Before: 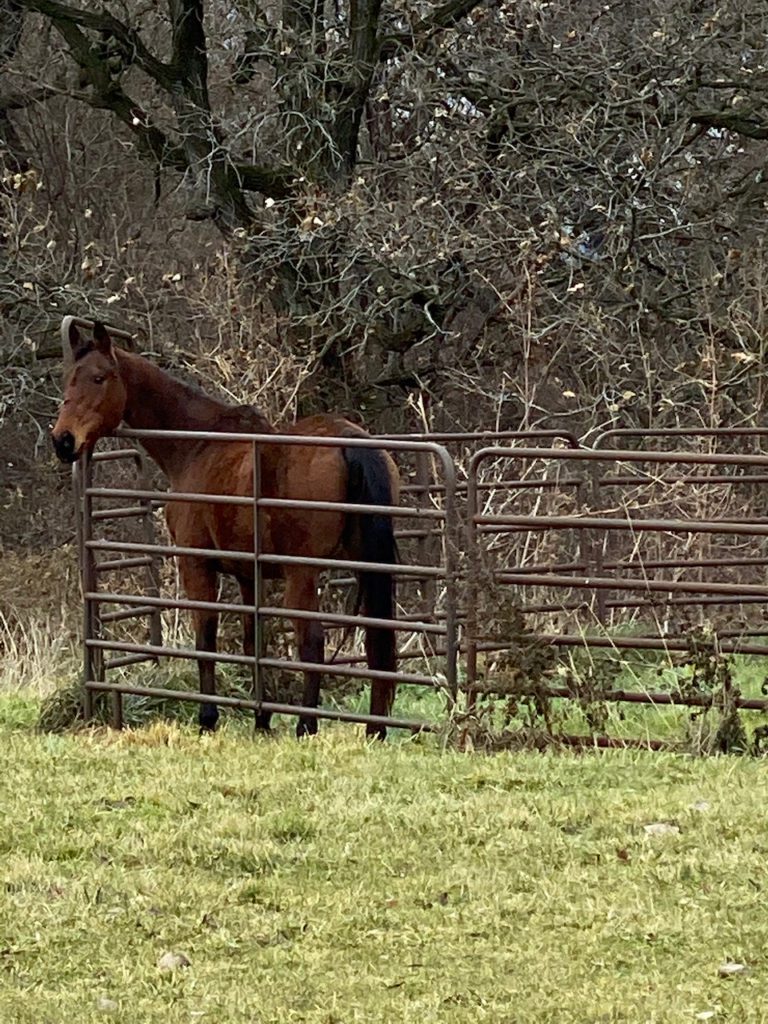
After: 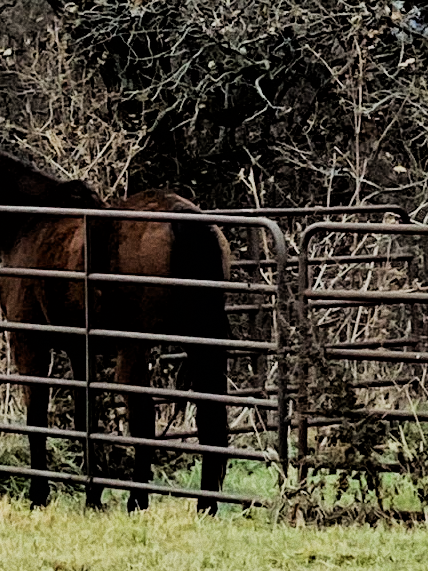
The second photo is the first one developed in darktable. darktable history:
crop and rotate: left 22.13%, top 22.054%, right 22.026%, bottom 22.102%
exposure: exposure 0.078 EV, compensate highlight preservation false
filmic rgb: black relative exposure -3.21 EV, white relative exposure 7.02 EV, hardness 1.46, contrast 1.35
grain: coarseness 0.09 ISO
